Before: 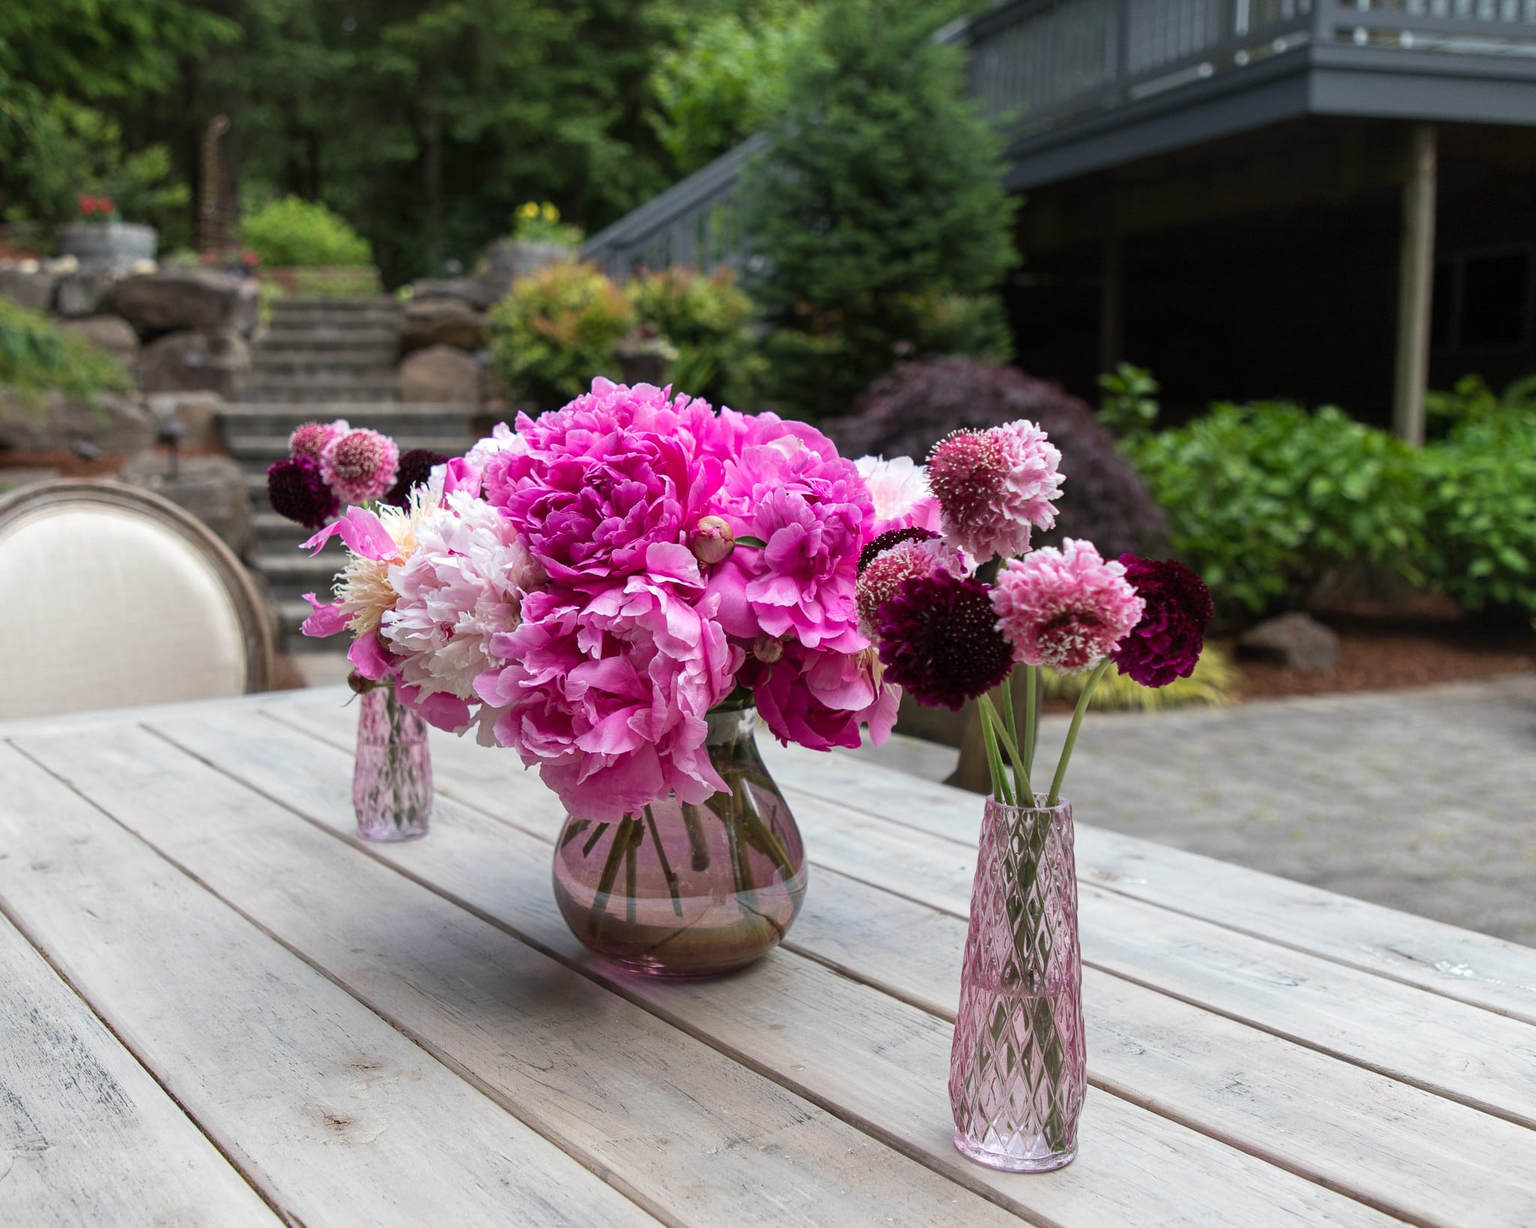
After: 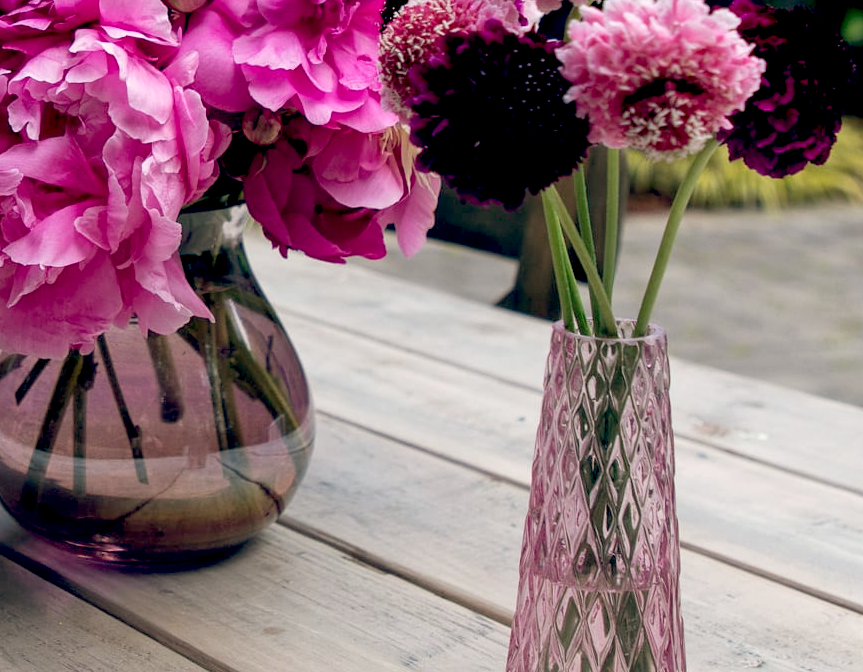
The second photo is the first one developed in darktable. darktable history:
crop: left 37.221%, top 45.169%, right 20.63%, bottom 13.777%
color balance: lift [0.975, 0.993, 1, 1.015], gamma [1.1, 1, 1, 0.945], gain [1, 1.04, 1, 0.95]
